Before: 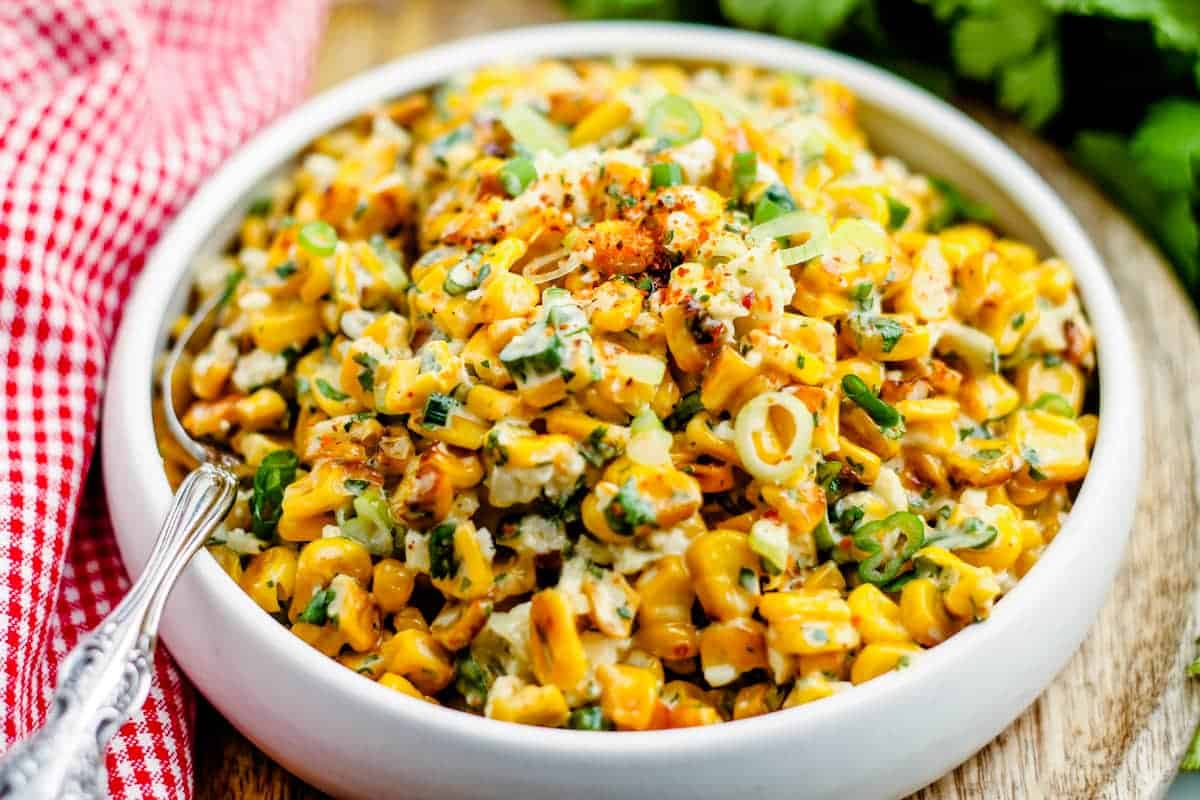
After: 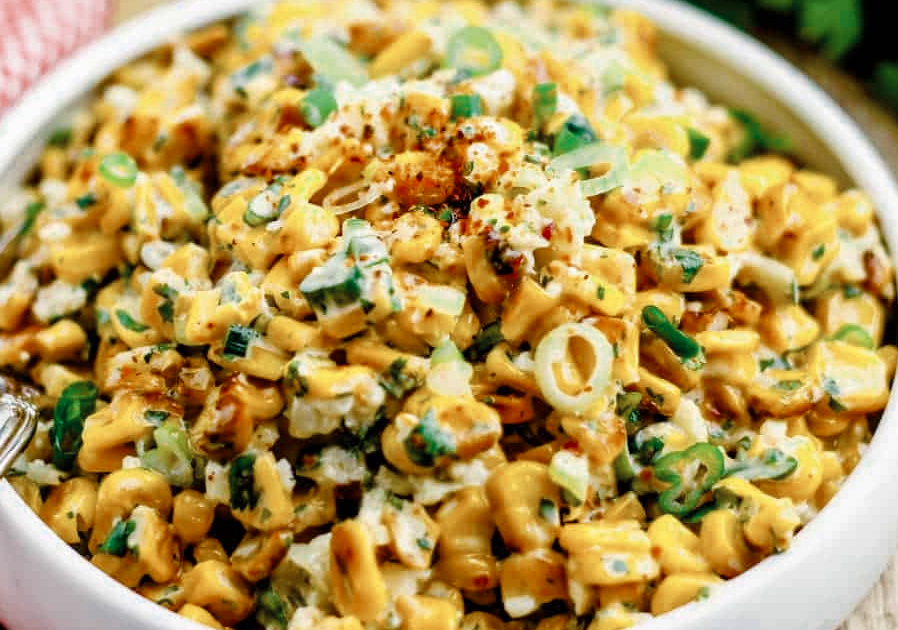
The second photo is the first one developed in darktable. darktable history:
color balance rgb: shadows lift › chroma 2.991%, shadows lift › hue 278.54°, power › luminance -3.531%, power › hue 139.07°, linear chroma grading › global chroma 9.887%, perceptual saturation grading › global saturation 20%, perceptual saturation grading › highlights -25.541%, perceptual saturation grading › shadows 24.833%
color zones: curves: ch0 [(0, 0.5) (0.125, 0.4) (0.25, 0.5) (0.375, 0.4) (0.5, 0.4) (0.625, 0.35) (0.75, 0.35) (0.875, 0.5)]; ch1 [(0, 0.35) (0.125, 0.45) (0.25, 0.35) (0.375, 0.35) (0.5, 0.35) (0.625, 0.35) (0.75, 0.45) (0.875, 0.35)]; ch2 [(0, 0.6) (0.125, 0.5) (0.25, 0.5) (0.375, 0.6) (0.5, 0.6) (0.625, 0.5) (0.75, 0.5) (0.875, 0.5)]
tone equalizer: on, module defaults
crop: left 16.701%, top 8.68%, right 8.437%, bottom 12.514%
